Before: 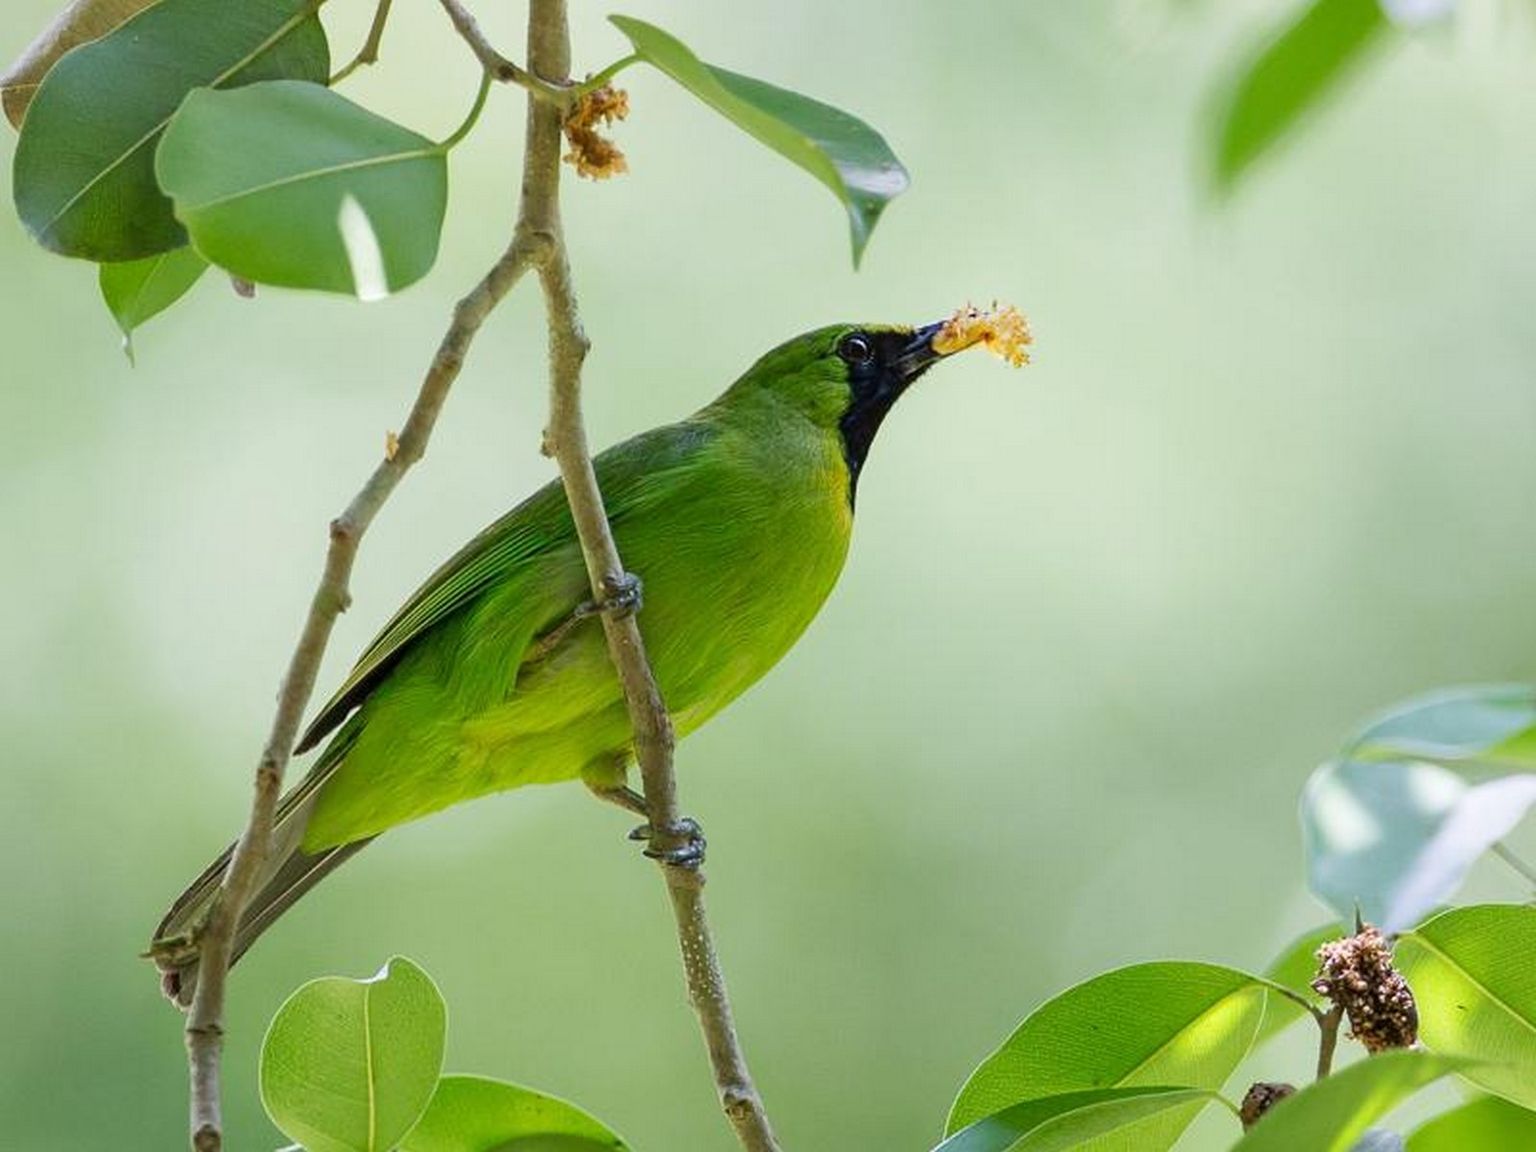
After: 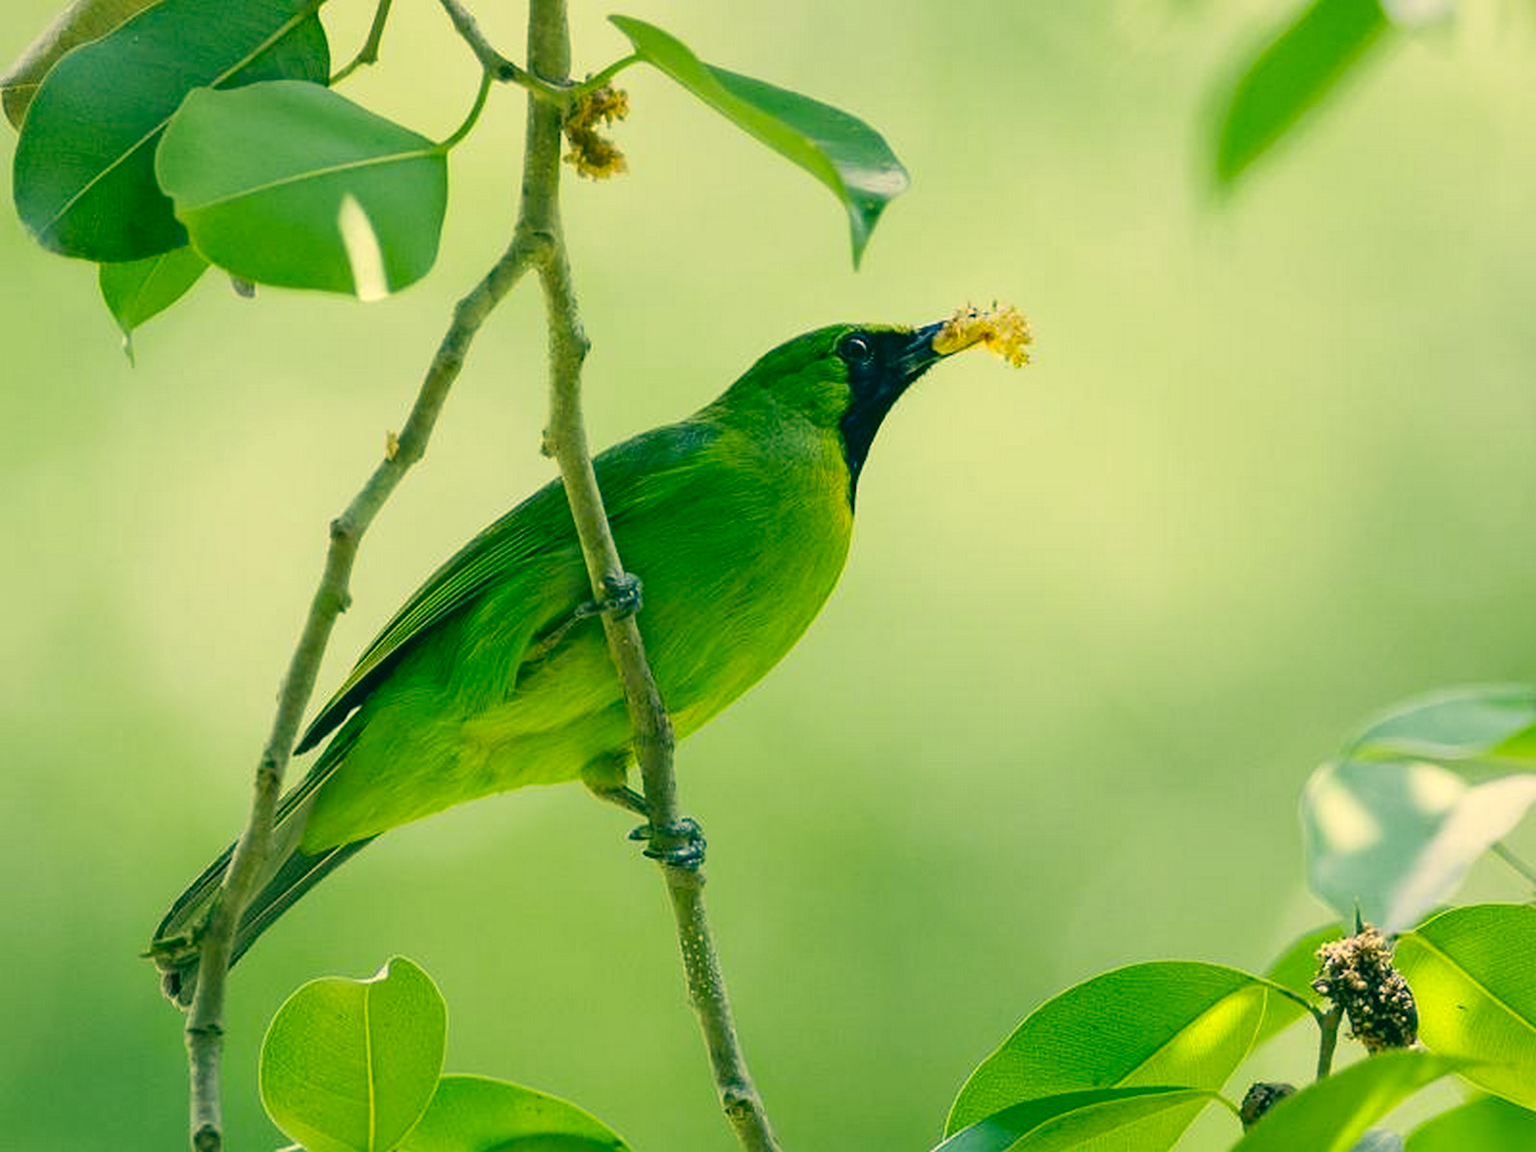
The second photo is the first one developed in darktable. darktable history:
color correction: highlights a* 1.73, highlights b* 34.37, shadows a* -36.01, shadows b* -6.06
